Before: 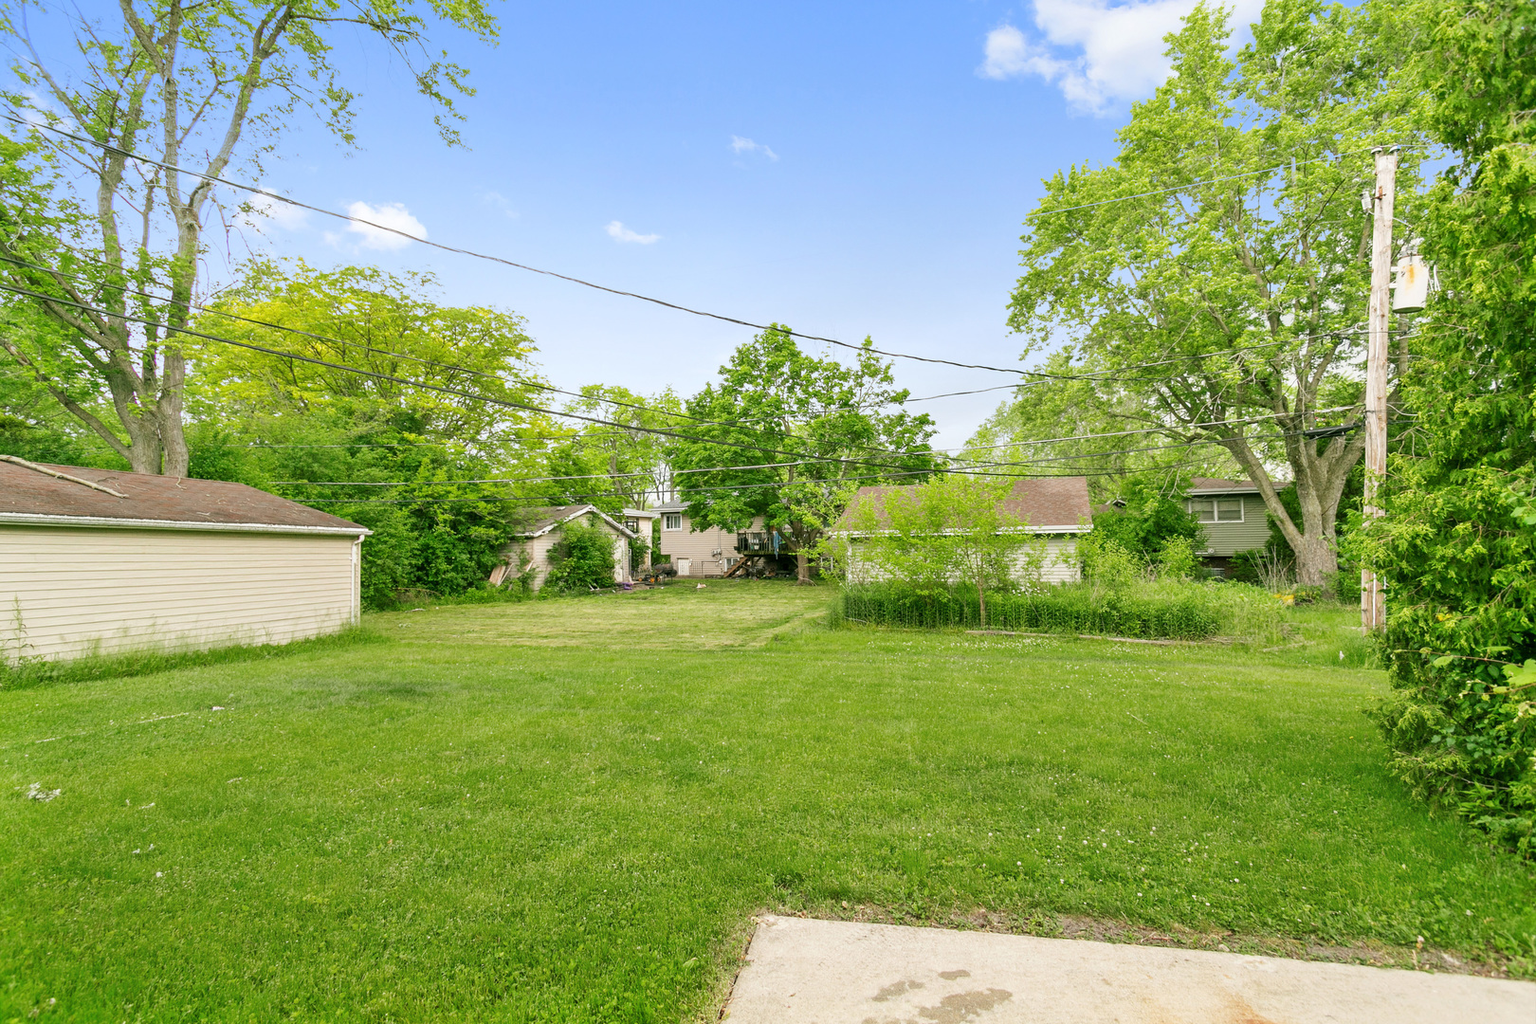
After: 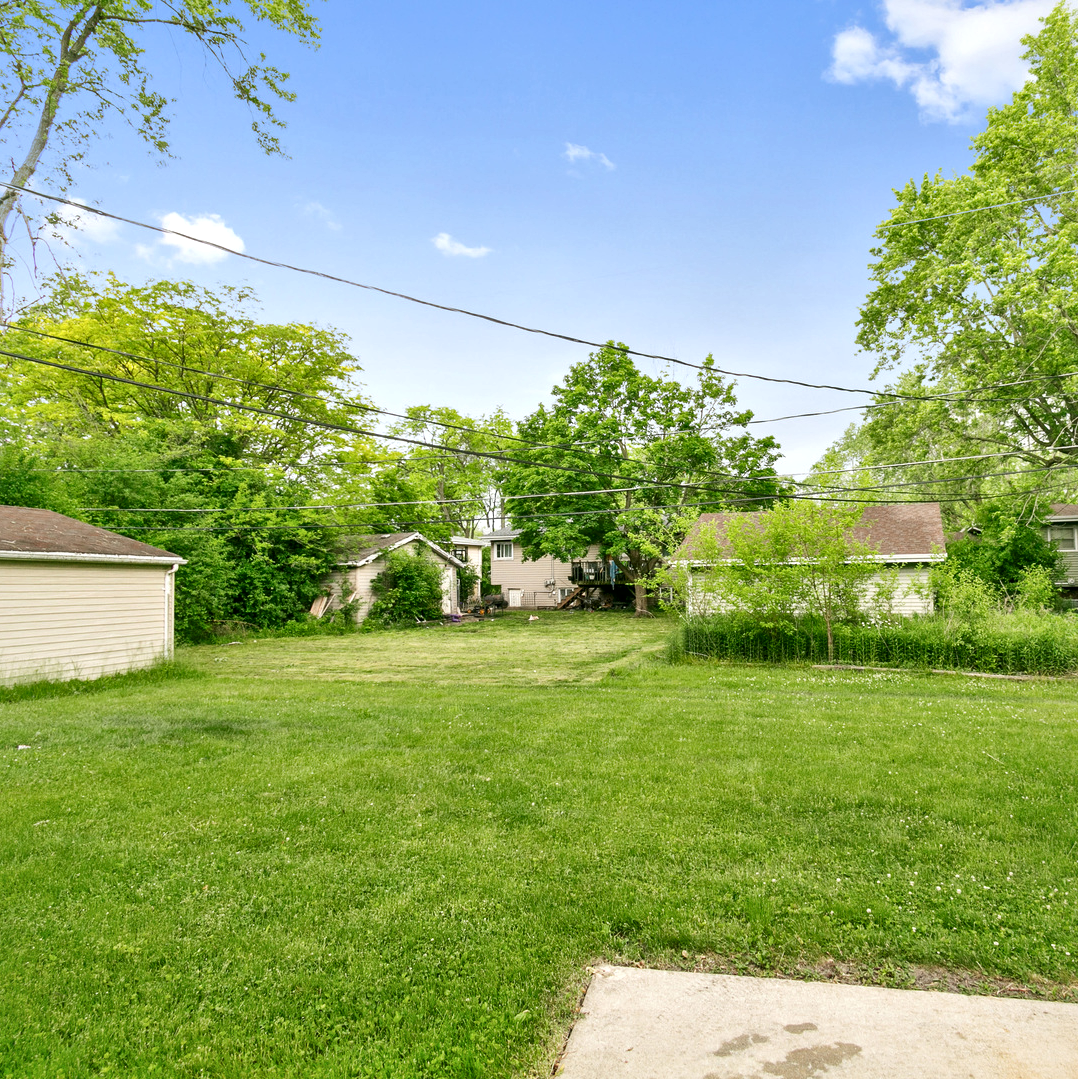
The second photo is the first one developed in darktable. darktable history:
local contrast: mode bilateral grid, contrast 49, coarseness 50, detail 150%, midtone range 0.2
crop and rotate: left 12.768%, right 20.648%
